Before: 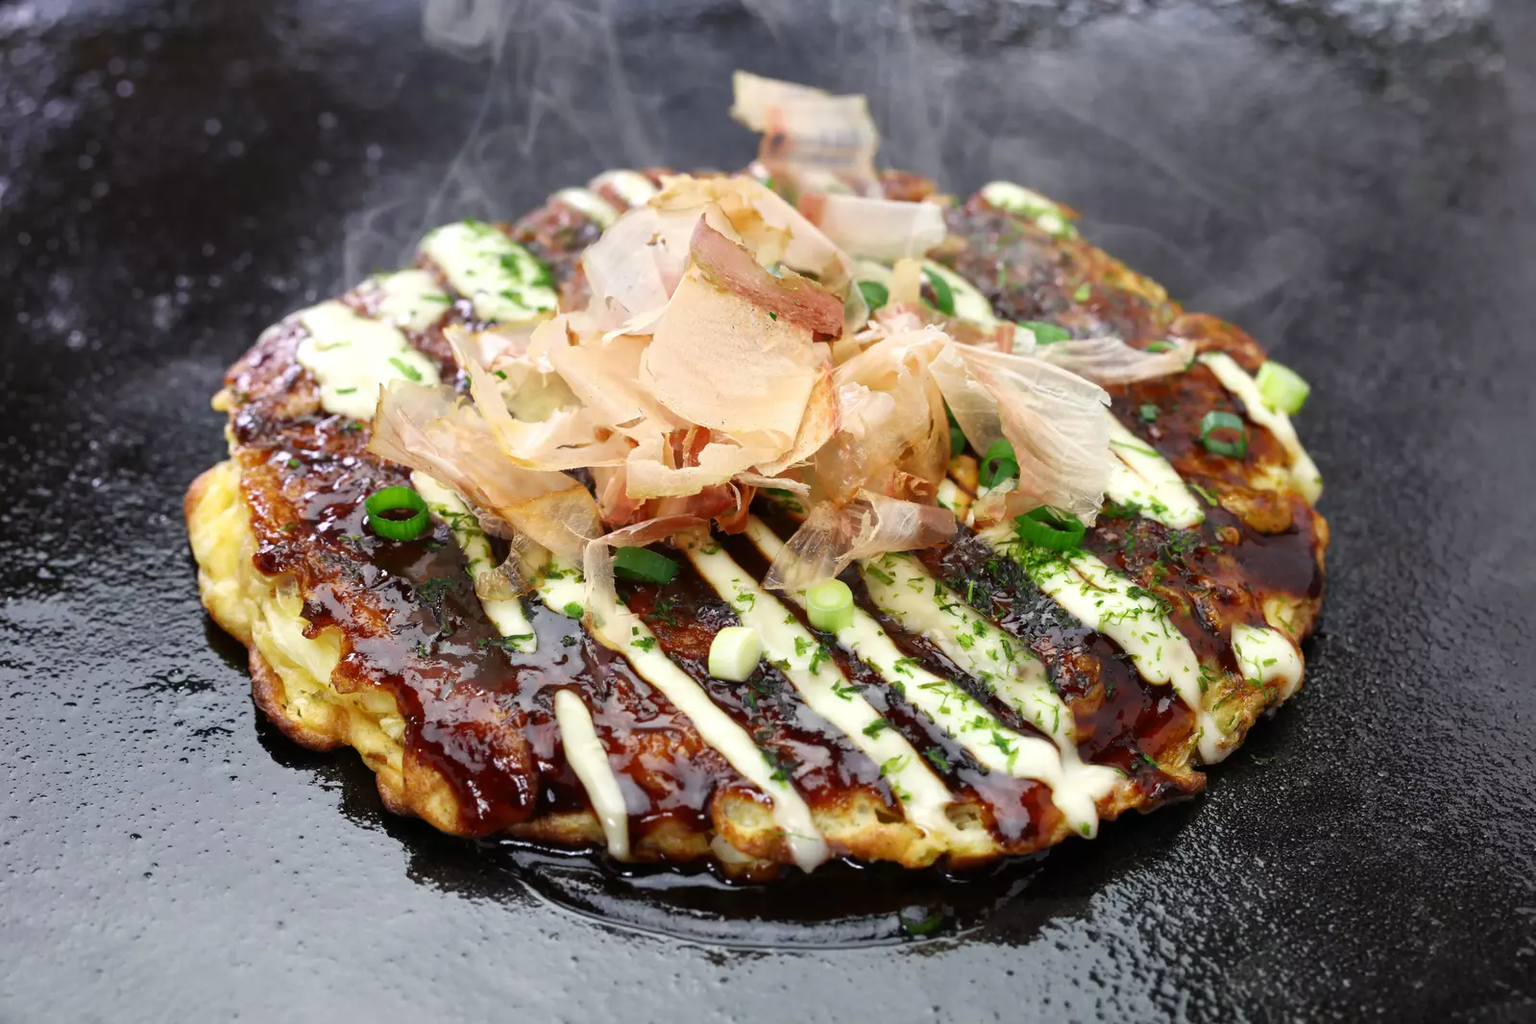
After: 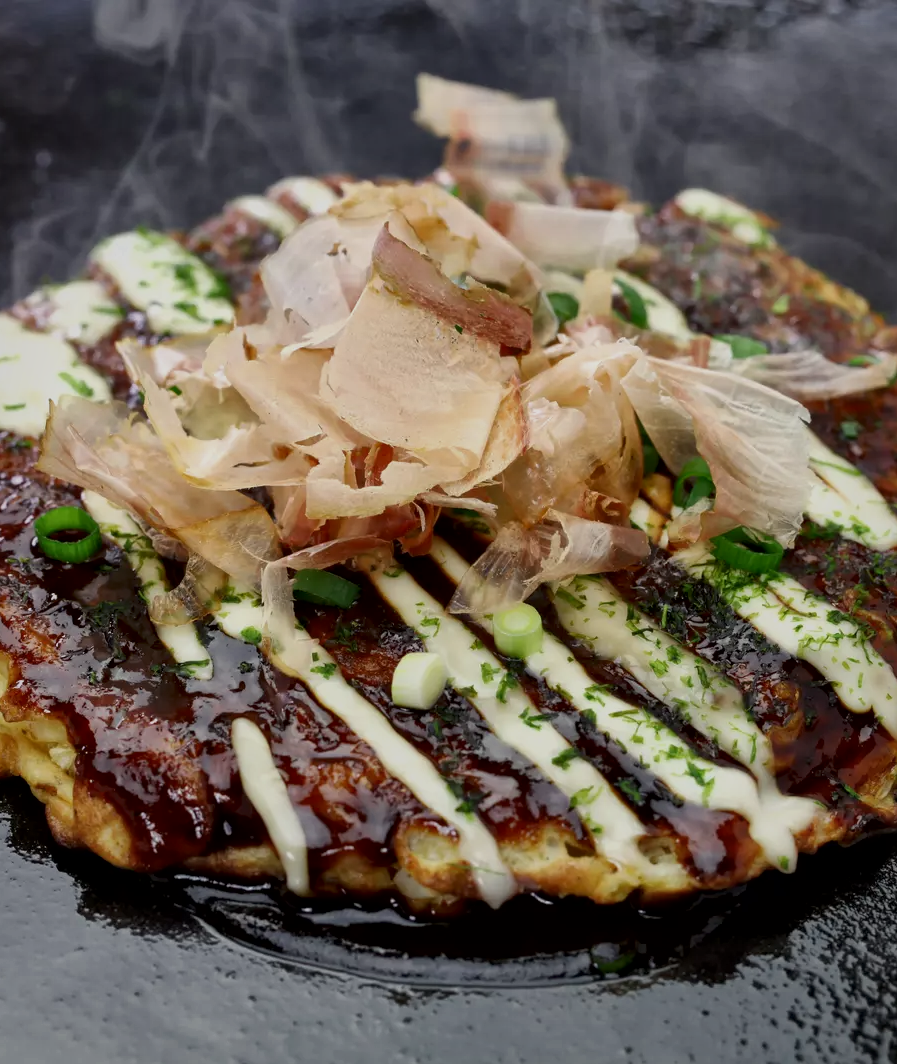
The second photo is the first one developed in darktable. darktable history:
local contrast: mode bilateral grid, contrast 20, coarseness 50, detail 161%, midtone range 0.2
tone equalizer: on, module defaults
exposure: black level correction 0, exposure -0.766 EV, compensate highlight preservation false
crop: left 21.674%, right 22.086%
color zones: curves: ch0 [(0, 0.497) (0.143, 0.5) (0.286, 0.5) (0.429, 0.483) (0.571, 0.116) (0.714, -0.006) (0.857, 0.28) (1, 0.497)]
